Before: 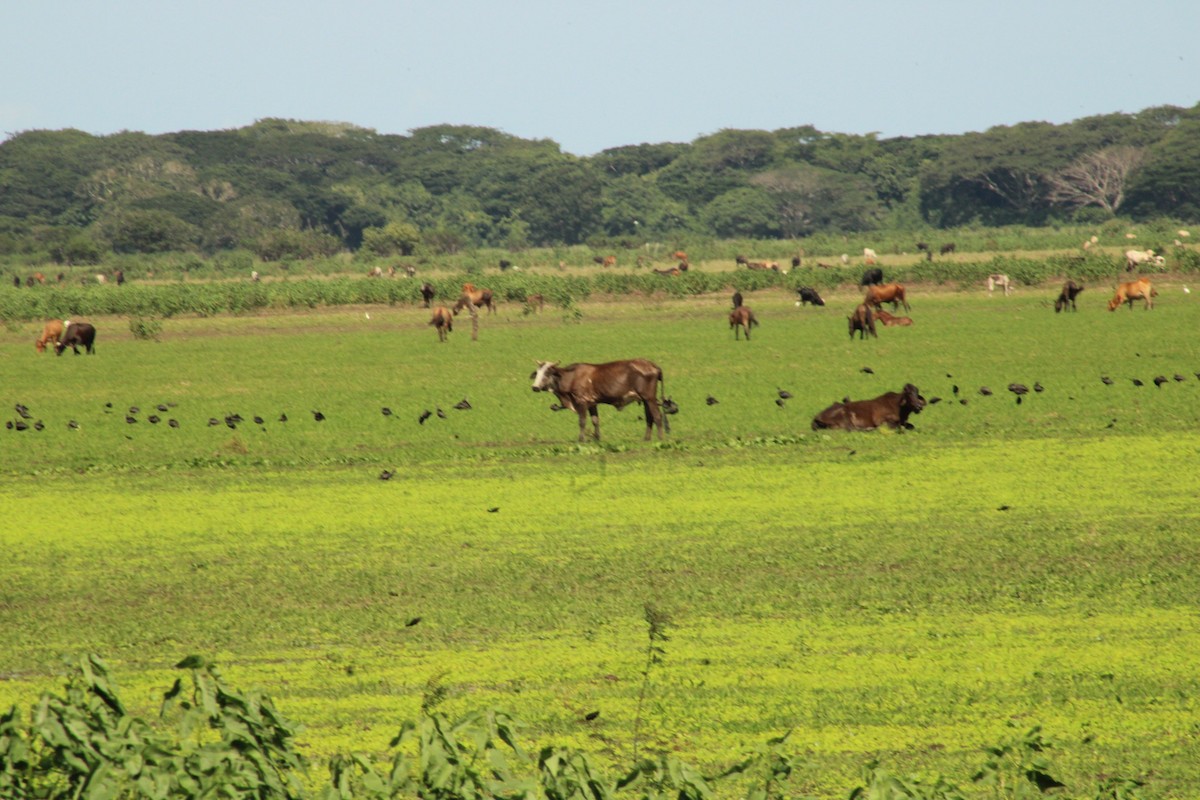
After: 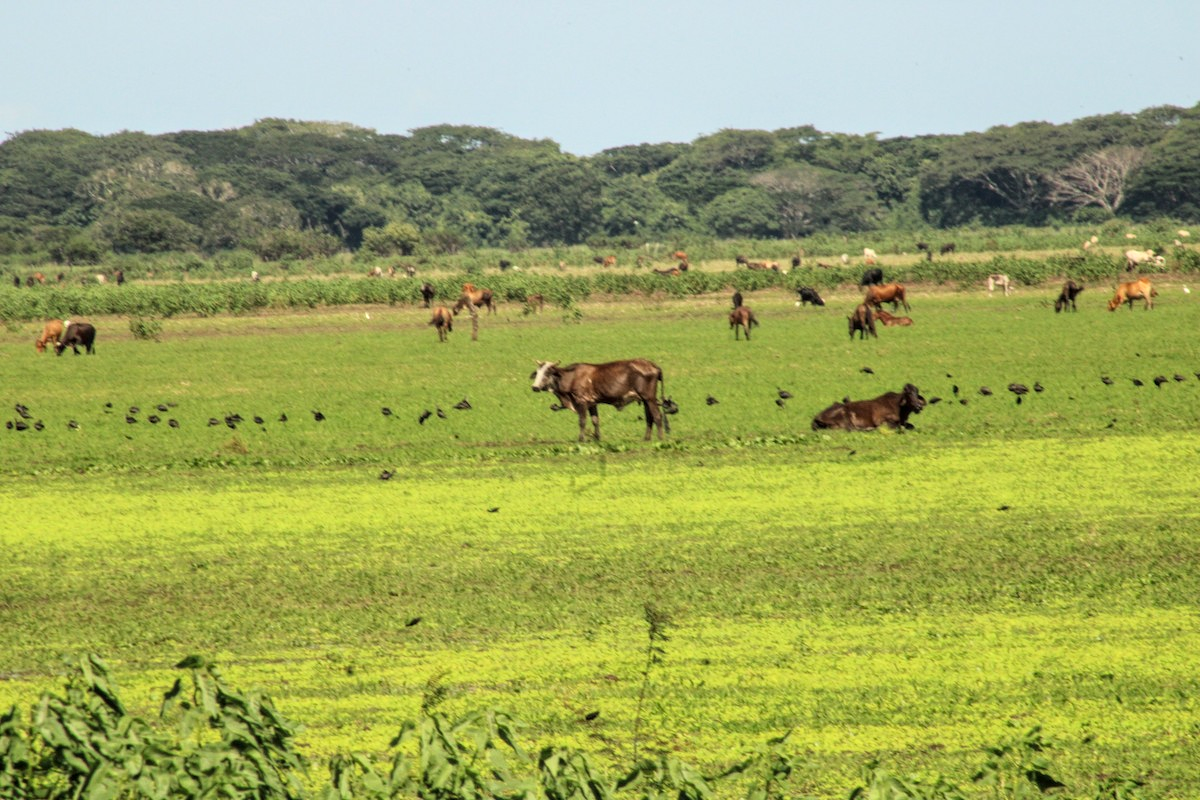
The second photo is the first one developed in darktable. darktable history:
local contrast: highlights 98%, shadows 86%, detail 160%, midtone range 0.2
tone curve: curves: ch0 [(0, 0.008) (0.107, 0.083) (0.283, 0.287) (0.461, 0.498) (0.64, 0.691) (0.822, 0.869) (0.998, 0.978)]; ch1 [(0, 0) (0.323, 0.339) (0.438, 0.422) (0.473, 0.487) (0.502, 0.502) (0.527, 0.53) (0.561, 0.583) (0.608, 0.629) (0.669, 0.704) (0.859, 0.899) (1, 1)]; ch2 [(0, 0) (0.33, 0.347) (0.421, 0.456) (0.473, 0.498) (0.502, 0.504) (0.522, 0.524) (0.549, 0.567) (0.585, 0.627) (0.676, 0.724) (1, 1)], color space Lab, linked channels, preserve colors none
